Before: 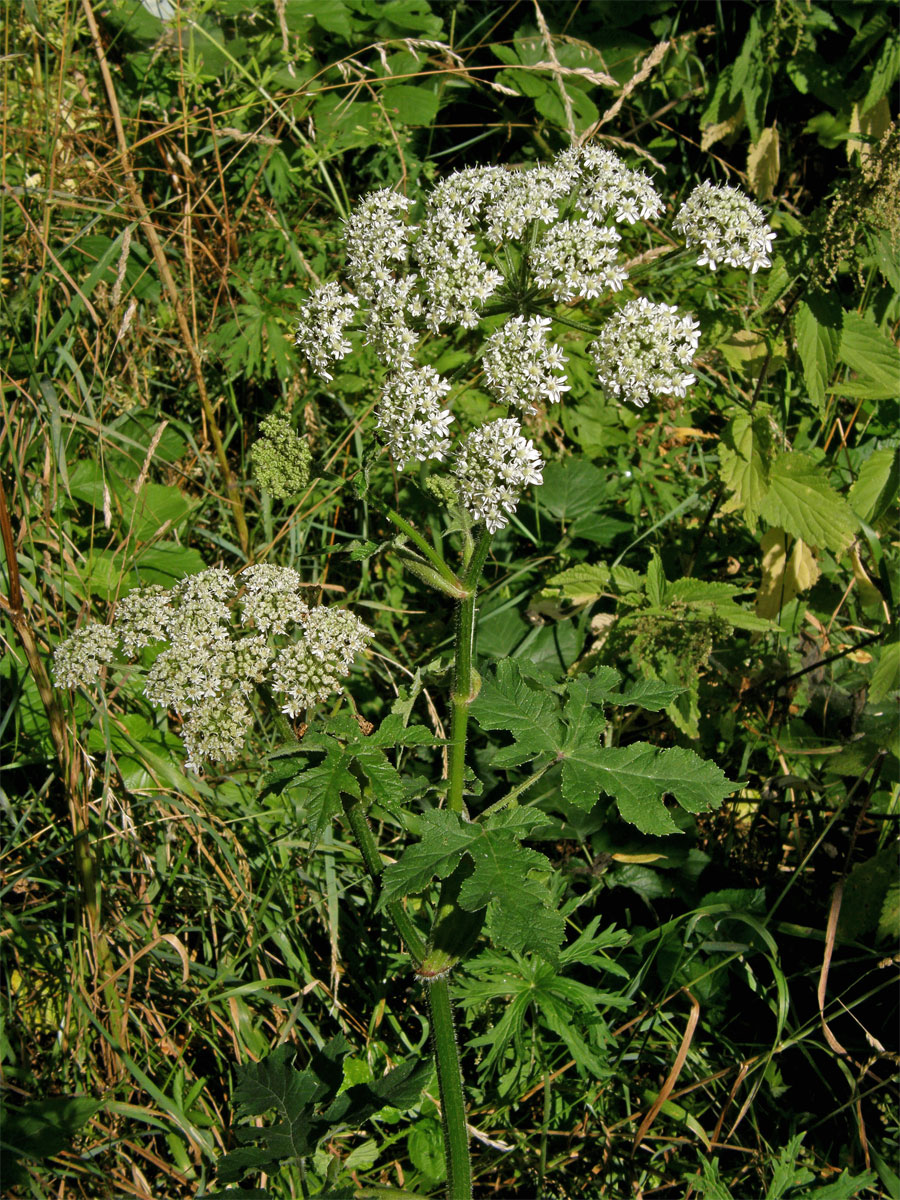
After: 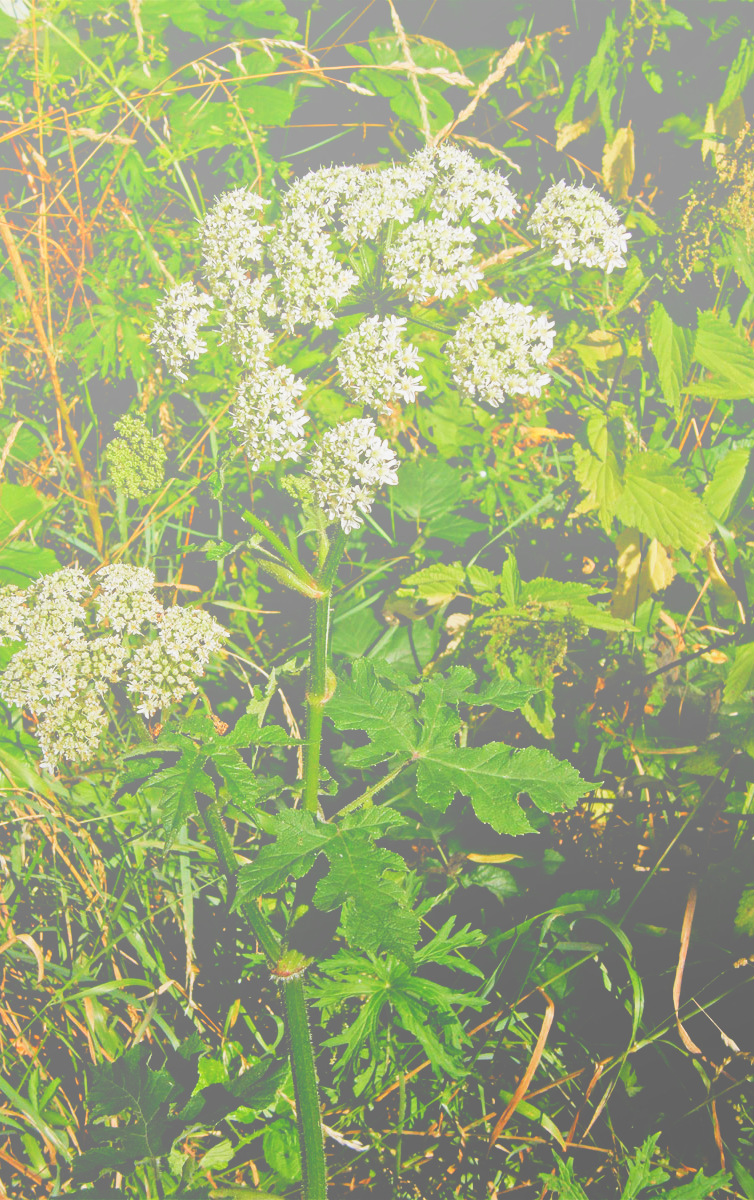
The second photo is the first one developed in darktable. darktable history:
bloom: size 85%, threshold 5%, strength 85%
sigmoid: contrast 1.81, skew -0.21, preserve hue 0%, red attenuation 0.1, red rotation 0.035, green attenuation 0.1, green rotation -0.017, blue attenuation 0.15, blue rotation -0.052, base primaries Rec2020
exposure: exposure 0.02 EV, compensate highlight preservation false
crop: left 16.145%
